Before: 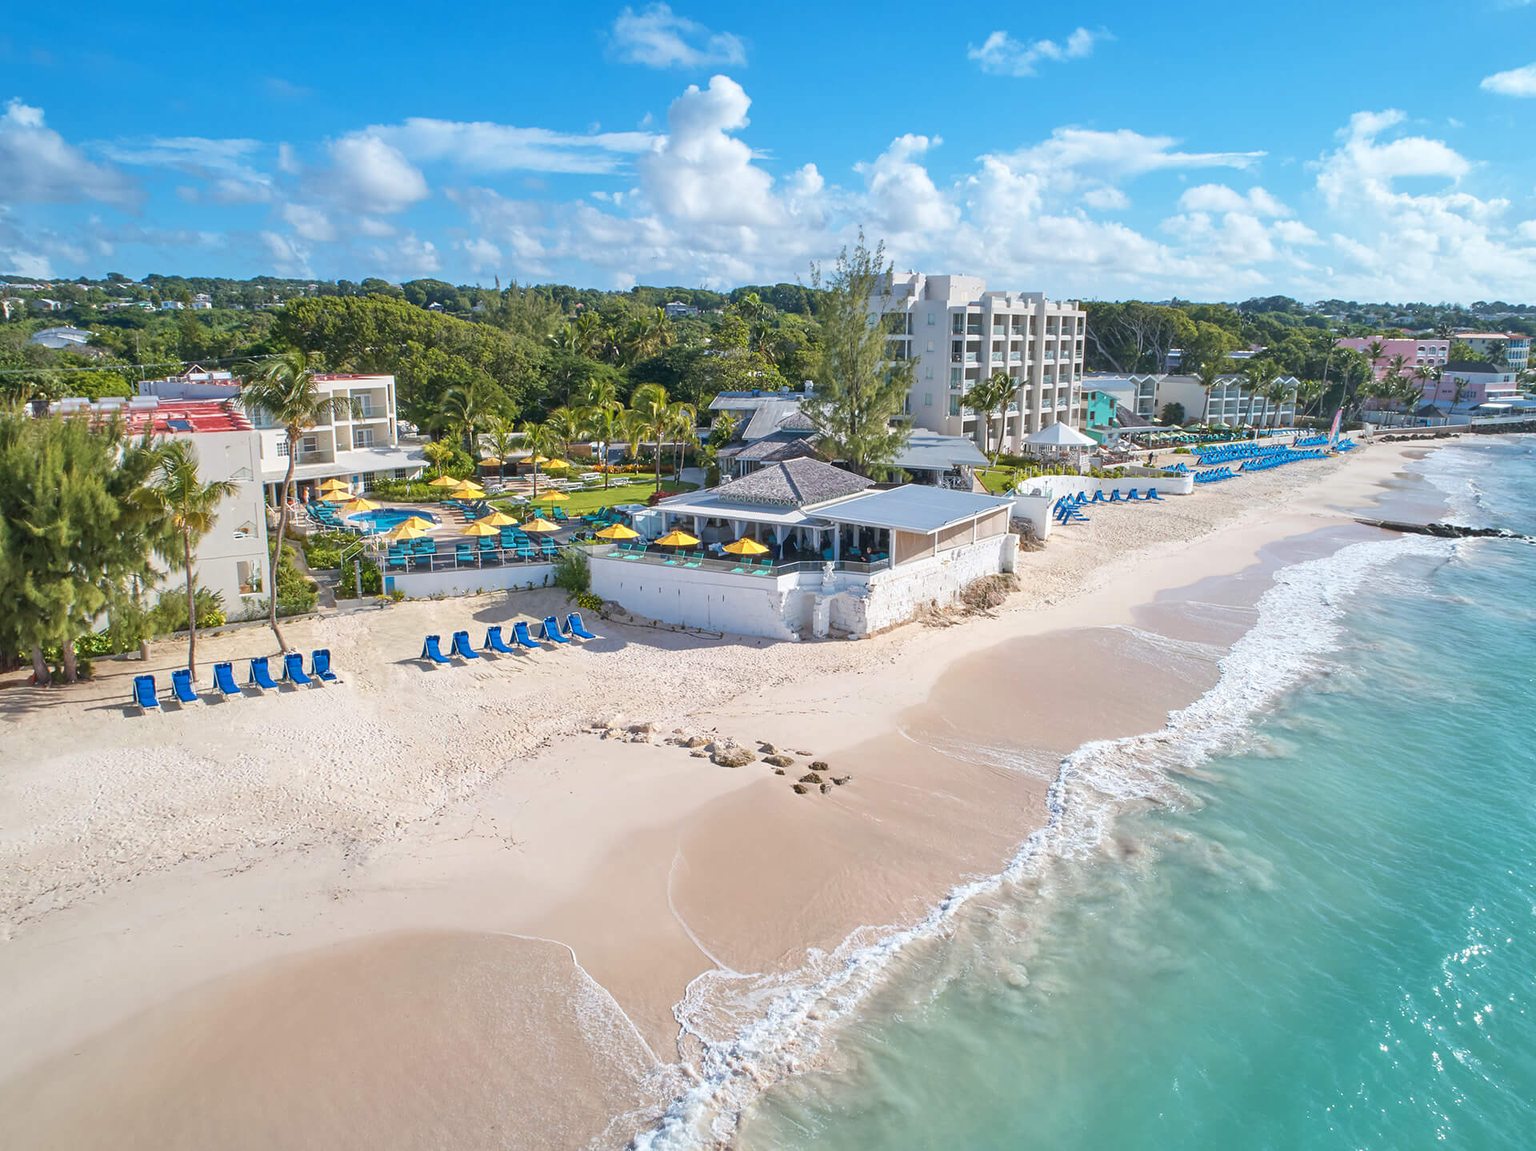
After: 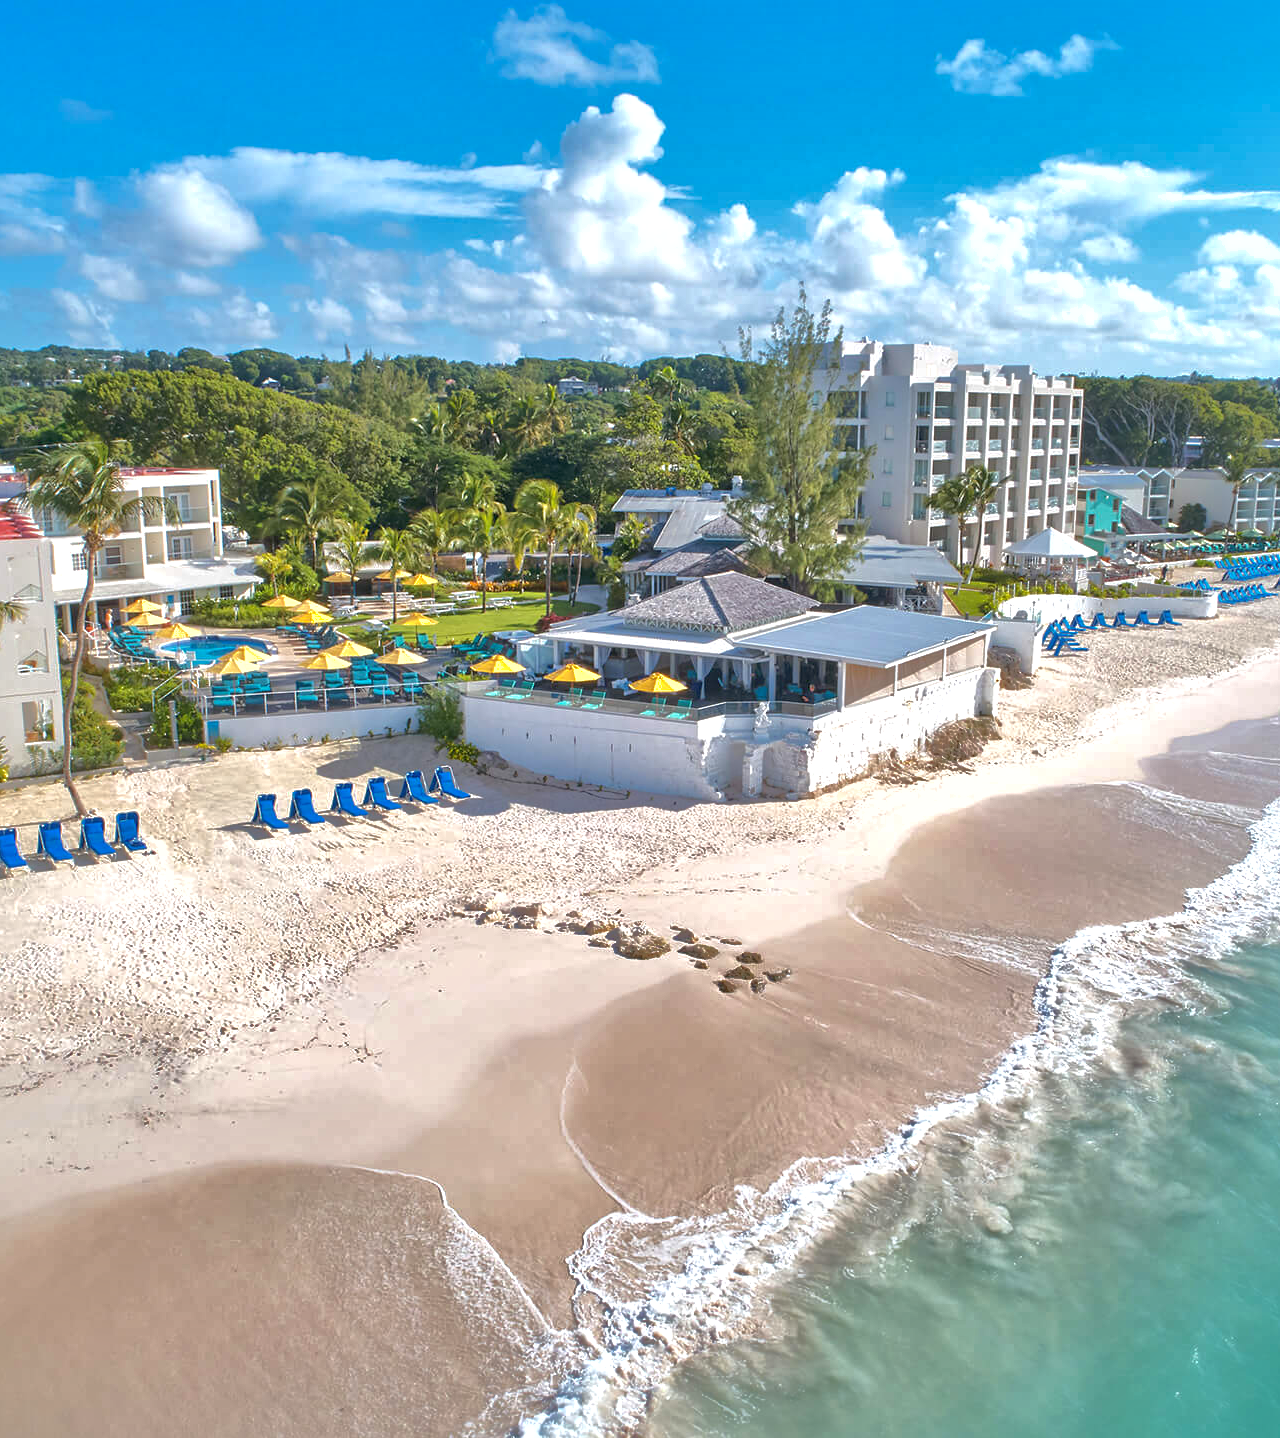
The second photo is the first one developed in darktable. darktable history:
crop and rotate: left 14.312%, right 19.006%
shadows and highlights: highlights -60.05, highlights color adjustment 39.42%
exposure: exposure 0.377 EV, compensate highlight preservation false
local contrast: mode bilateral grid, contrast 20, coarseness 51, detail 119%, midtone range 0.2
